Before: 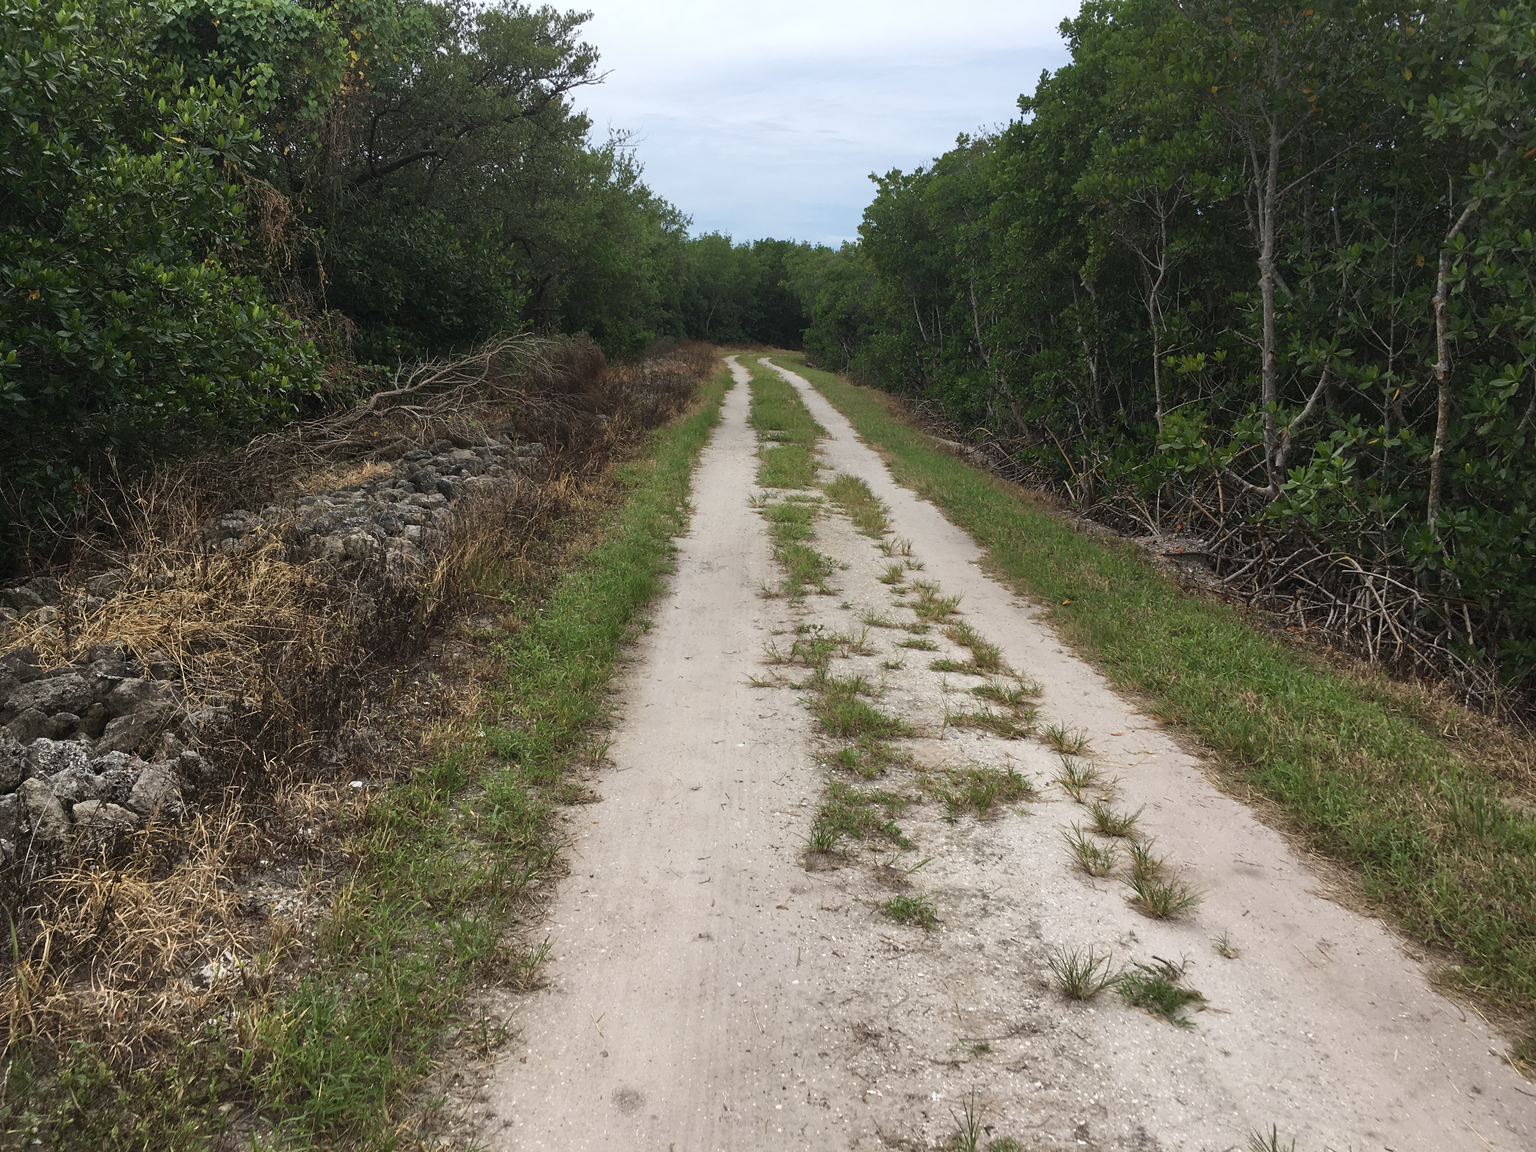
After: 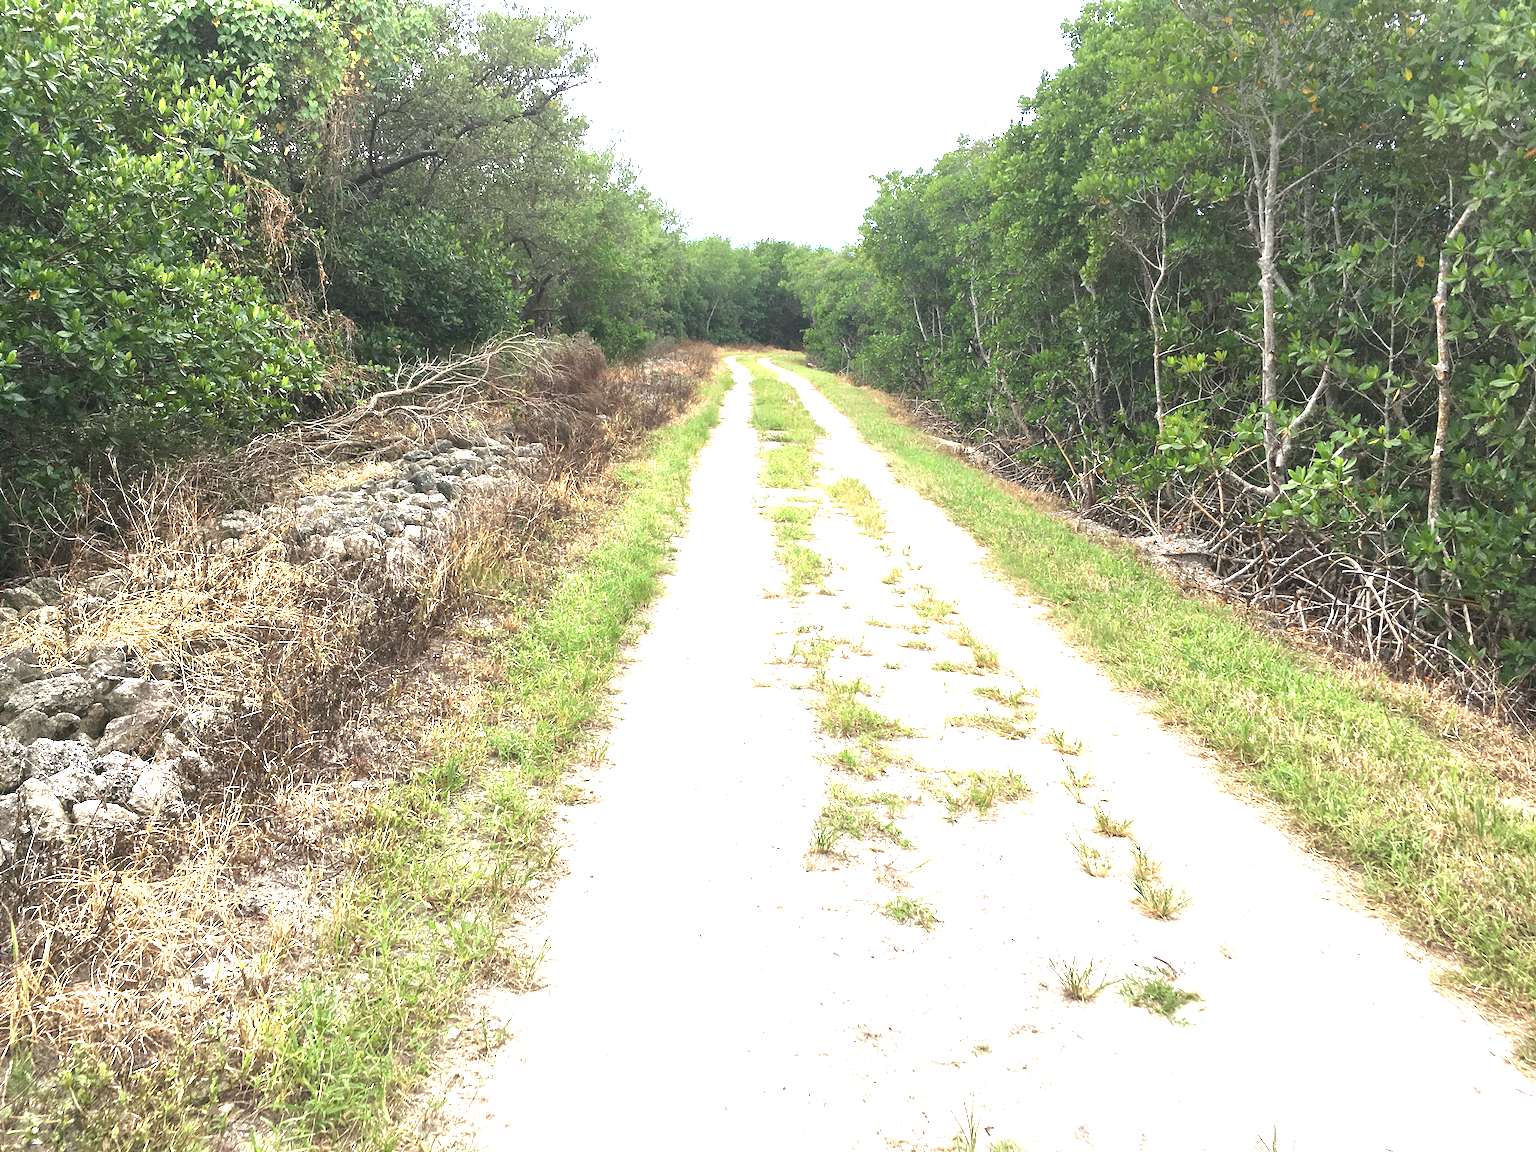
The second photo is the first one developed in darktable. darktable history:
exposure: black level correction 0.001, exposure 2.563 EV, compensate highlight preservation false
